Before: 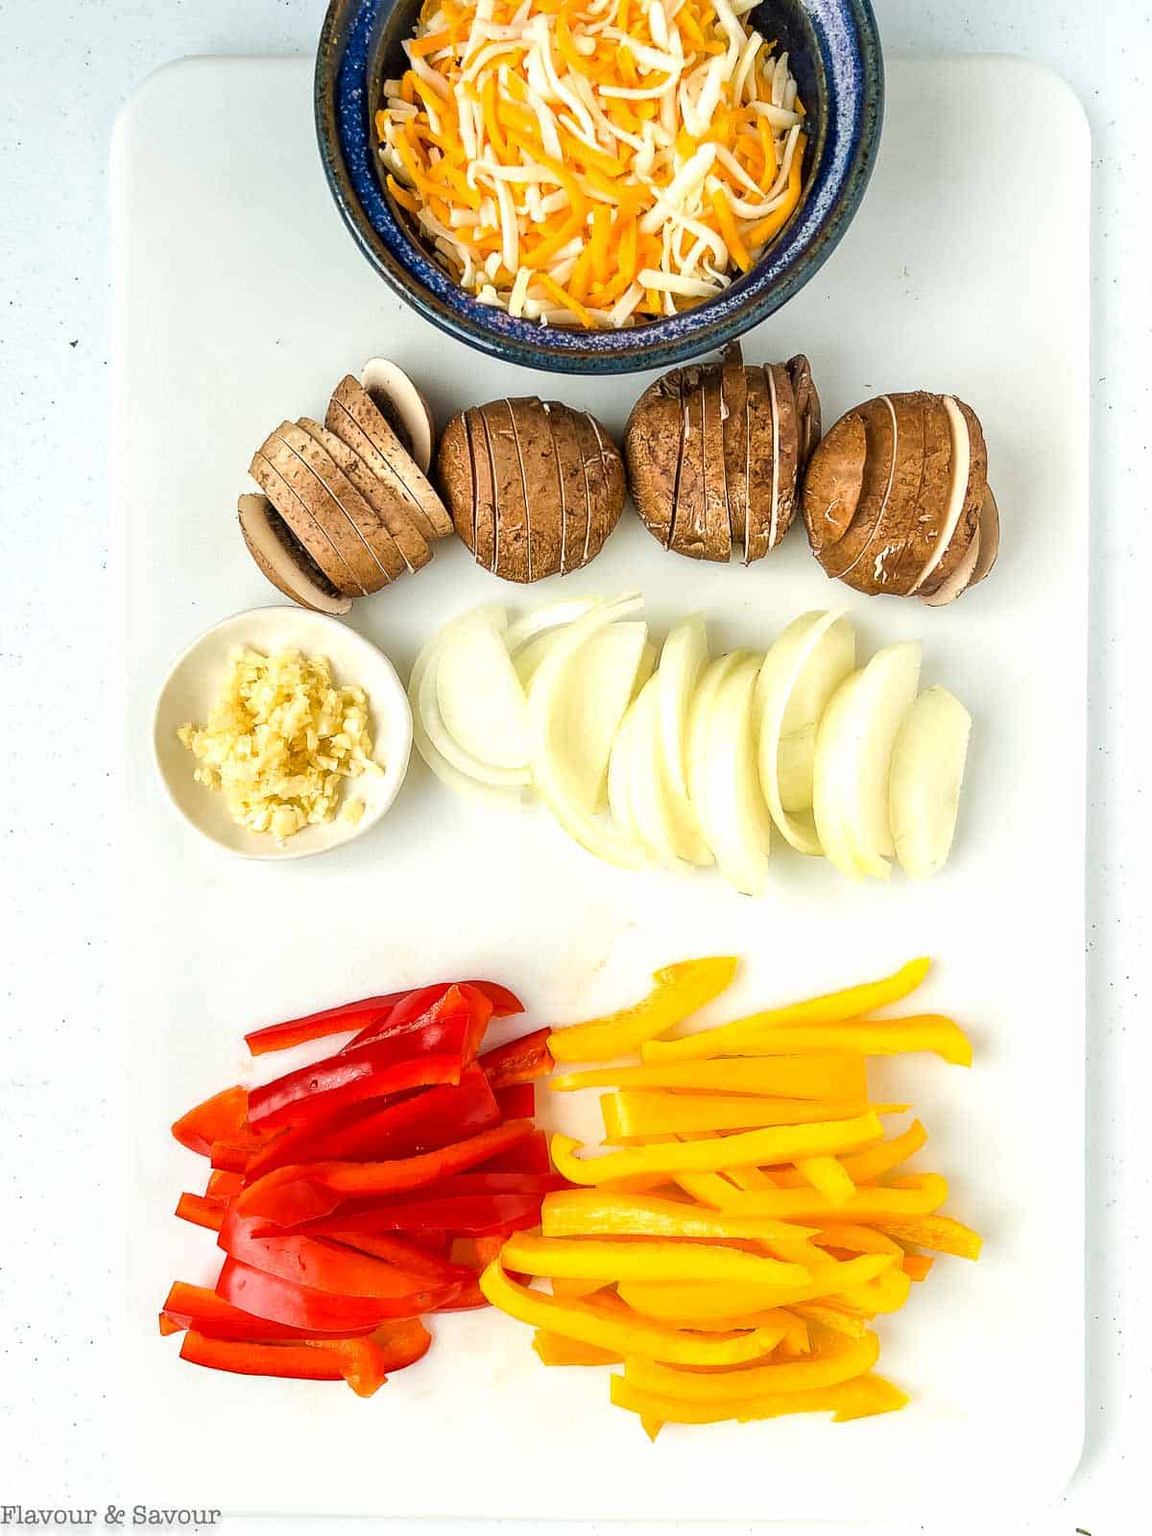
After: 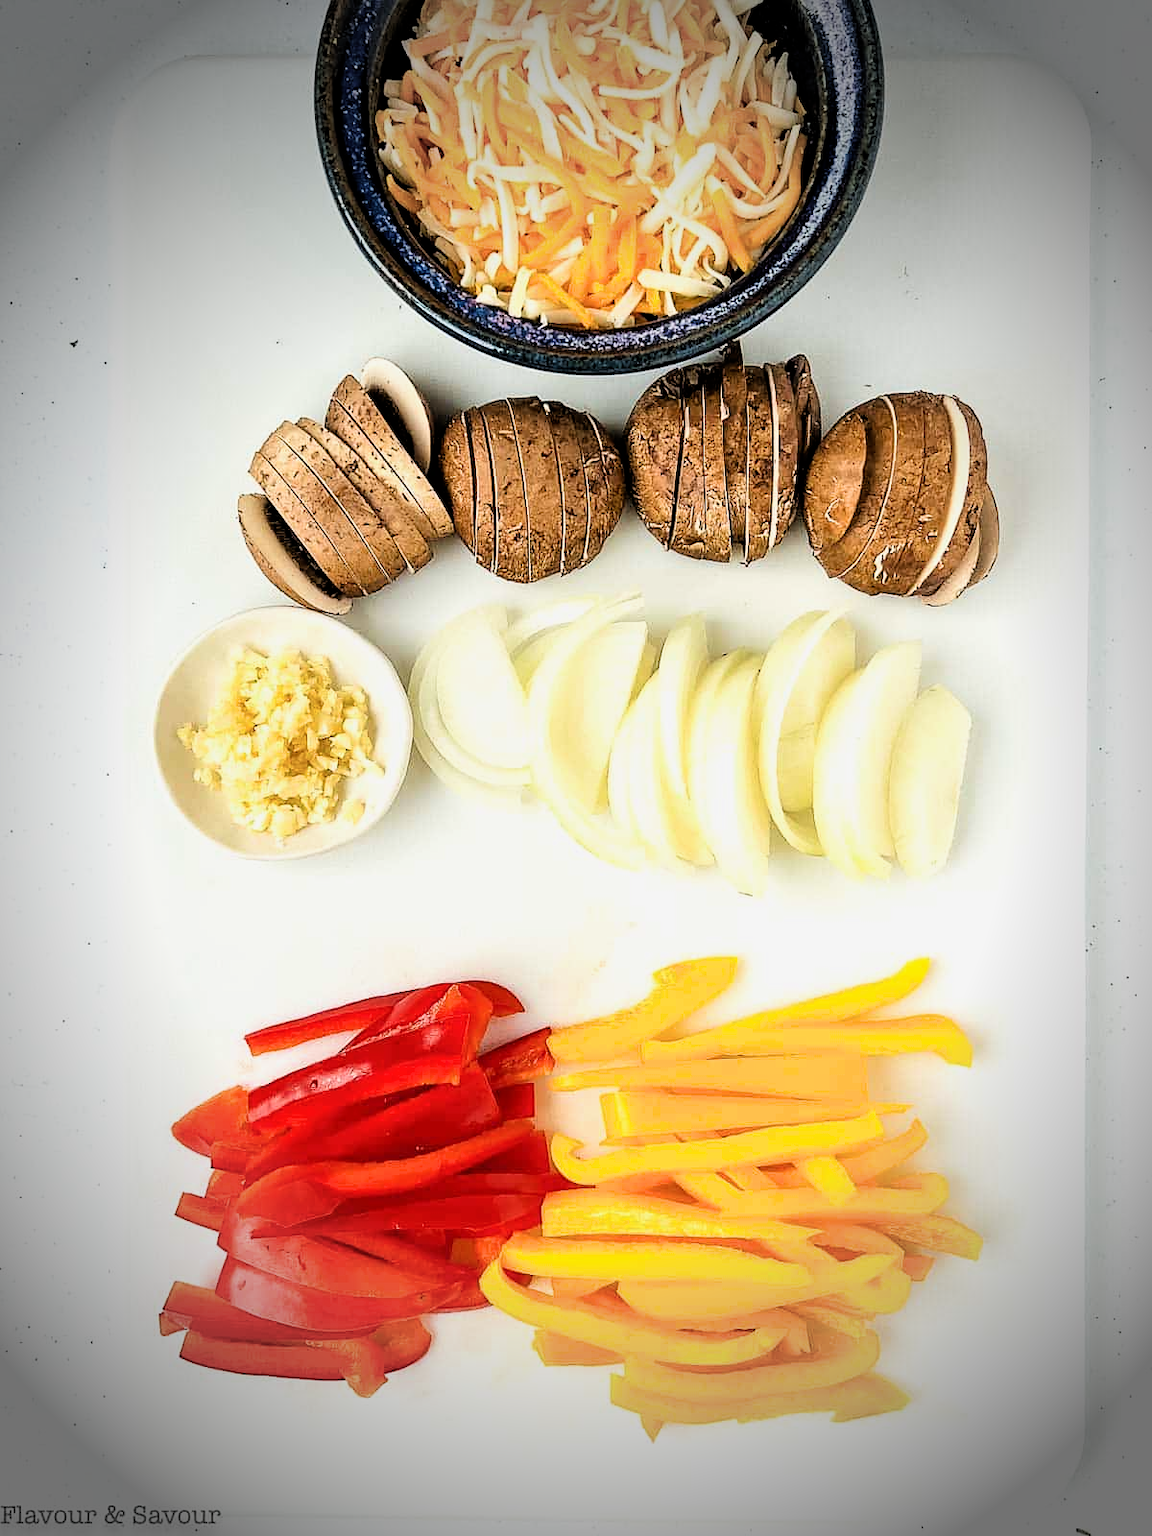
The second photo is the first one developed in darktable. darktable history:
vignetting: fall-off start 64.33%, brightness -0.815, width/height ratio 0.883
filmic rgb: black relative exposure -4.06 EV, white relative exposure 2.99 EV, hardness 2.98, contrast 1.403
sharpen: amount 0.213
